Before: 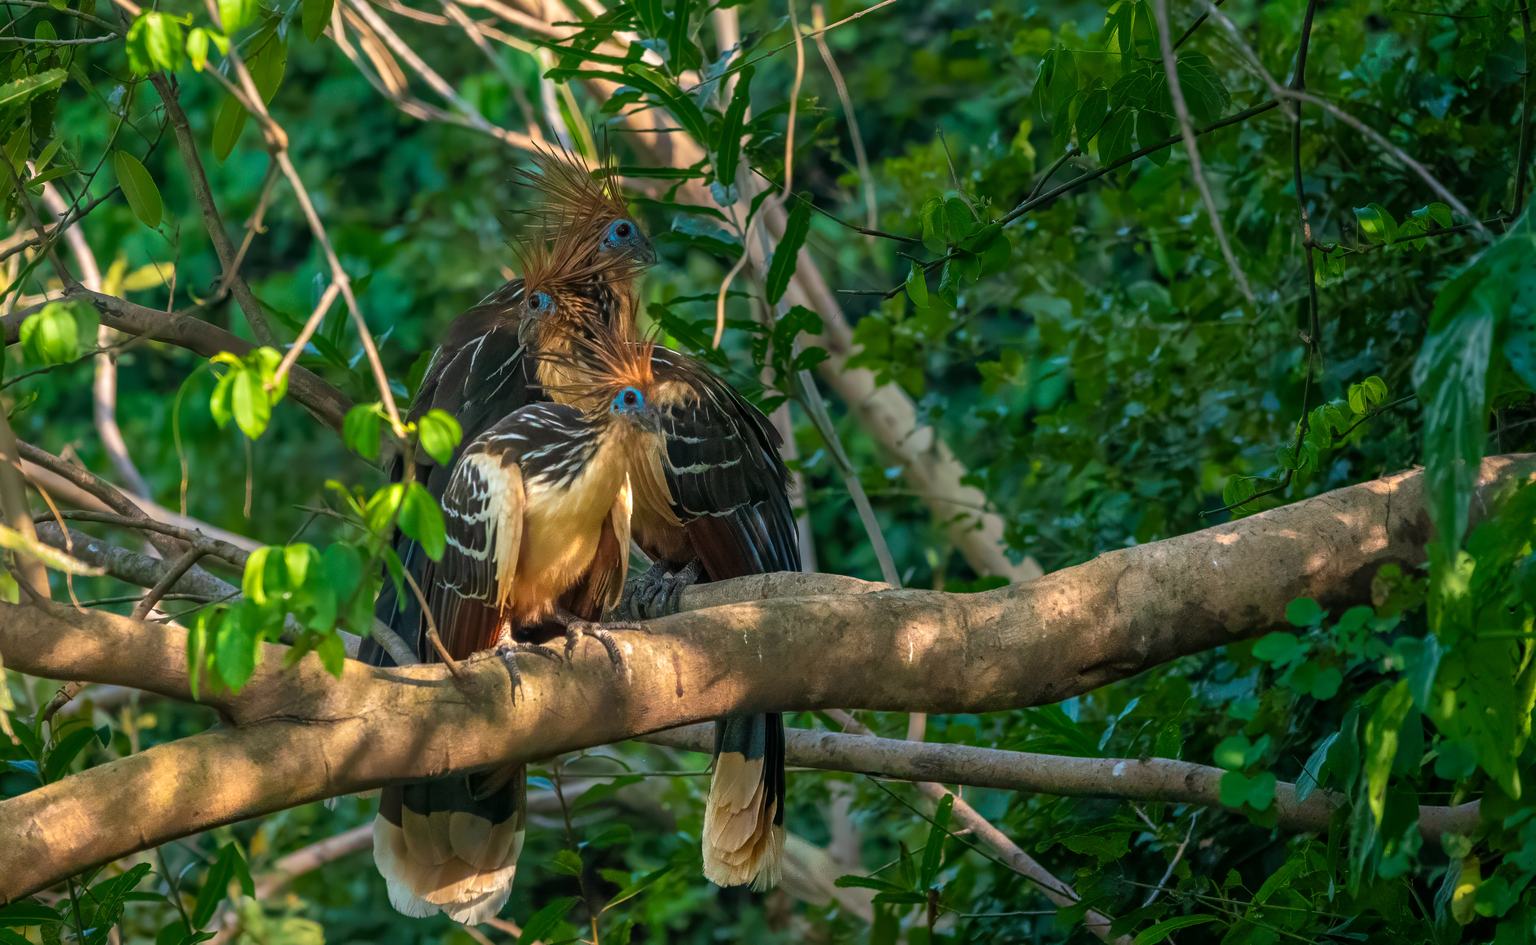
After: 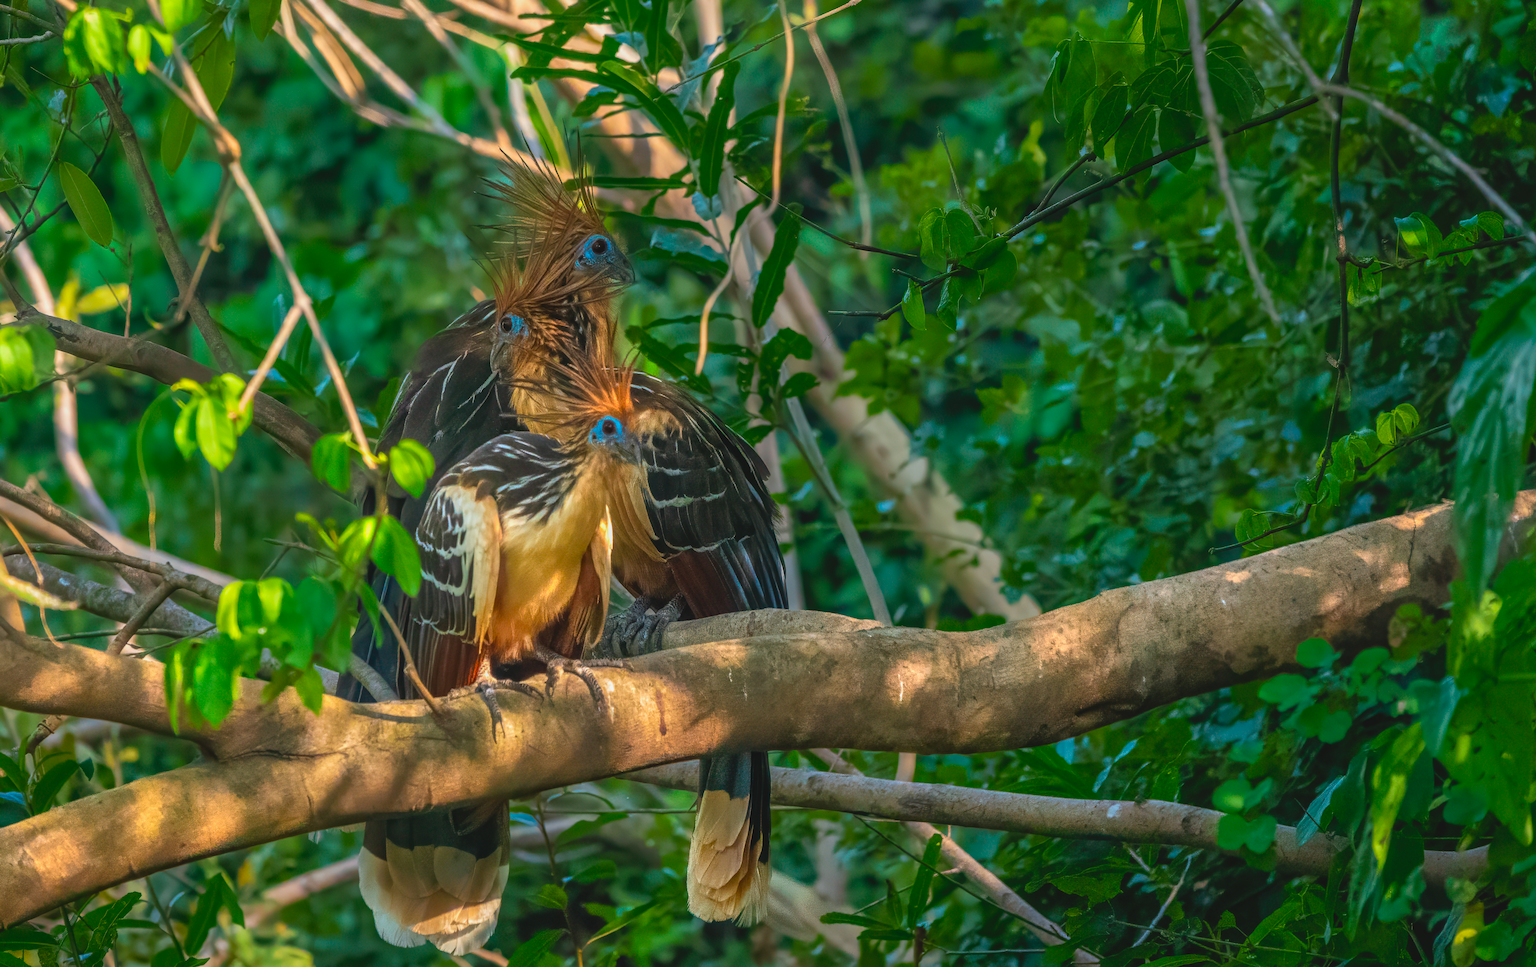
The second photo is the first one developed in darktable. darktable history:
contrast brightness saturation: contrast -0.19, saturation 0.19
rotate and perspective: rotation 0.074°, lens shift (vertical) 0.096, lens shift (horizontal) -0.041, crop left 0.043, crop right 0.952, crop top 0.024, crop bottom 0.979
local contrast: on, module defaults
